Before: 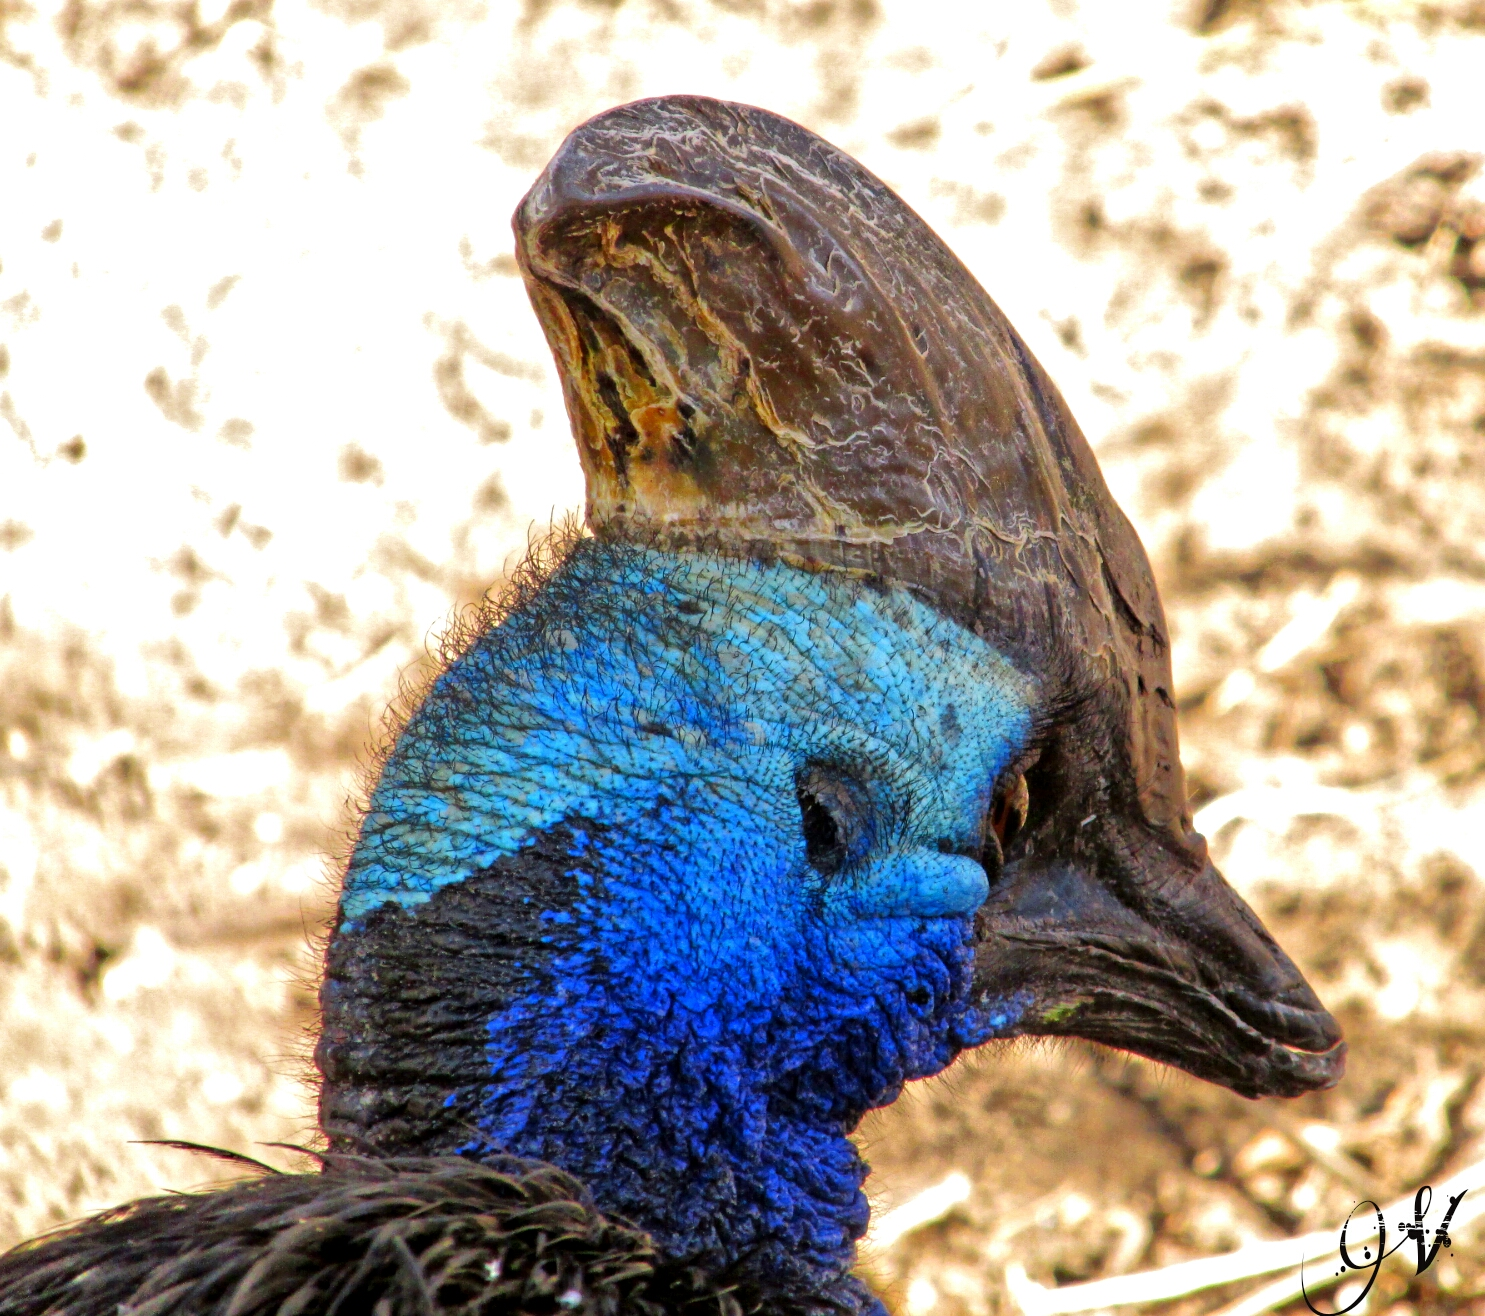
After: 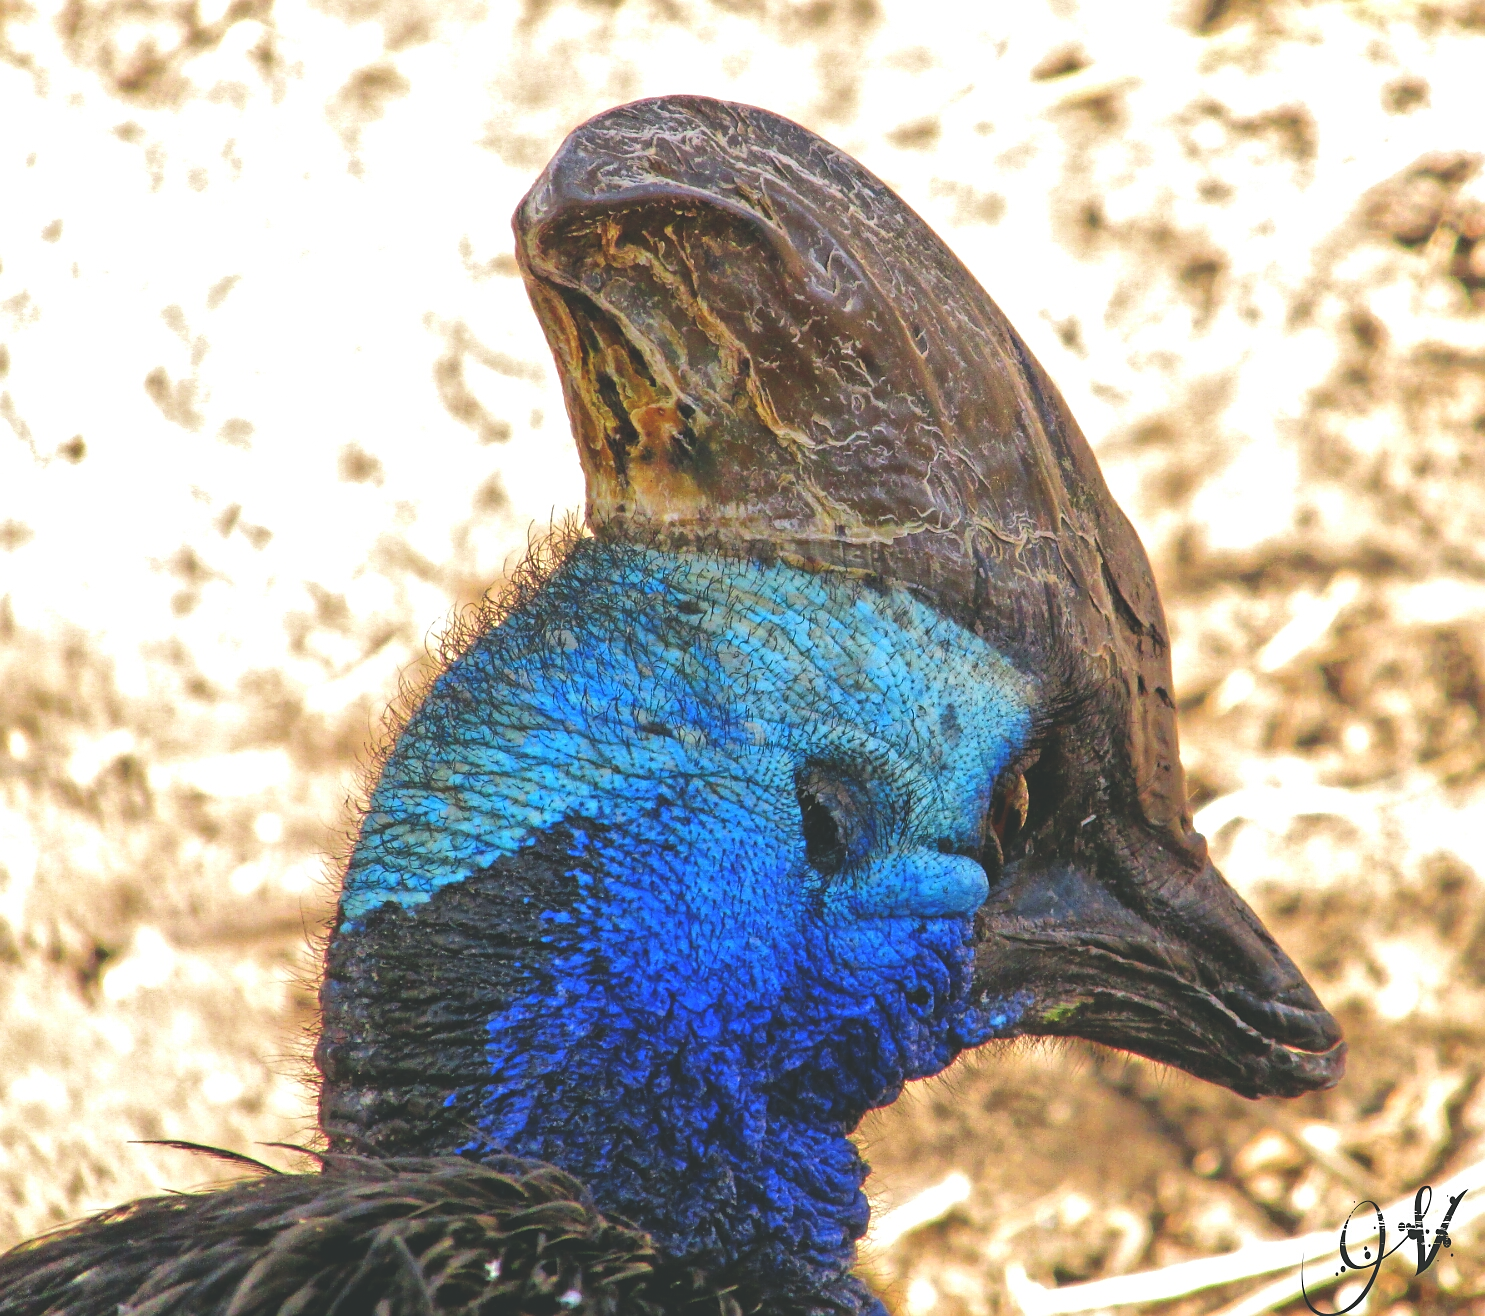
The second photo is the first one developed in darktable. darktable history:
sharpen: radius 1.034
exposure: black level correction -0.03, compensate highlight preservation false
color balance rgb: shadows lift › luminance -8.108%, shadows lift › chroma 2.247%, shadows lift › hue 165.76°, perceptual saturation grading › global saturation -3.2%, global vibrance 20%
